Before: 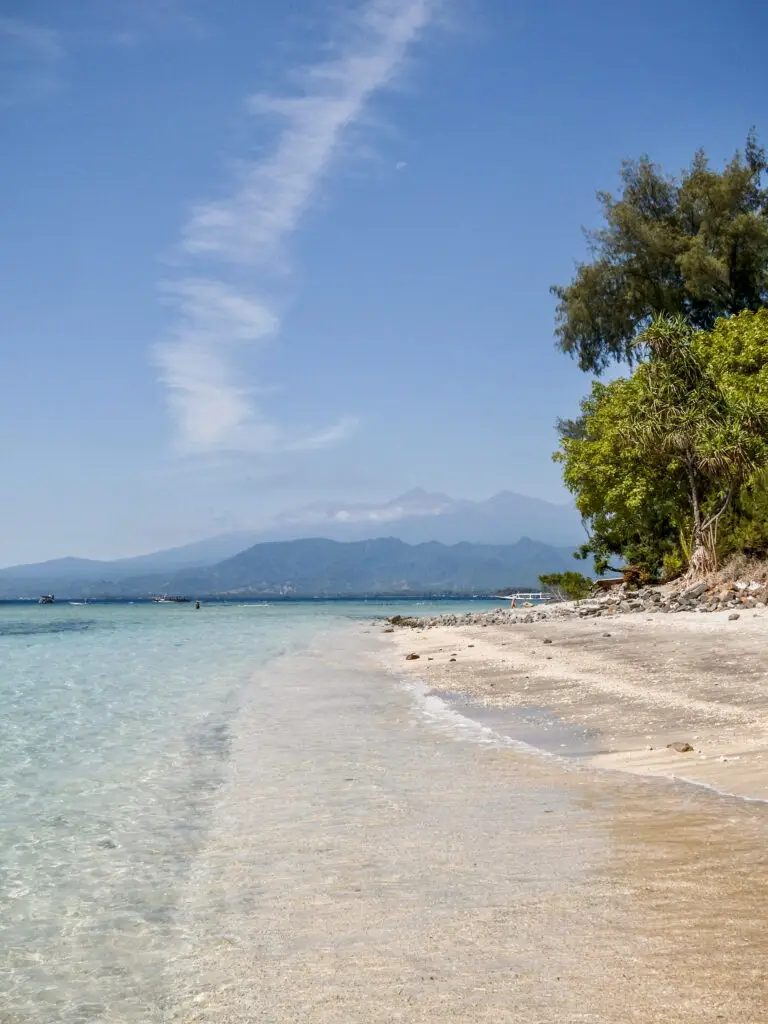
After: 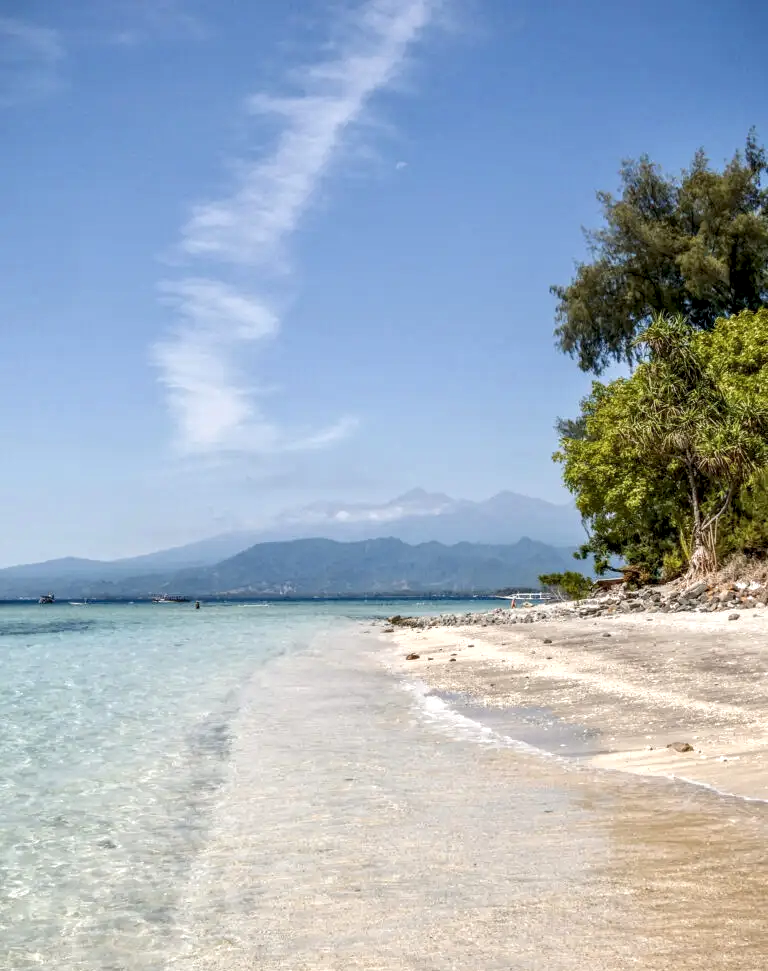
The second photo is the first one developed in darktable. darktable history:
crop and rotate: top 0.009%, bottom 5.105%
local contrast: on, module defaults
exposure: black level correction 0.001, exposure 0.3 EV, compensate highlight preservation false
contrast brightness saturation: saturation -0.069
